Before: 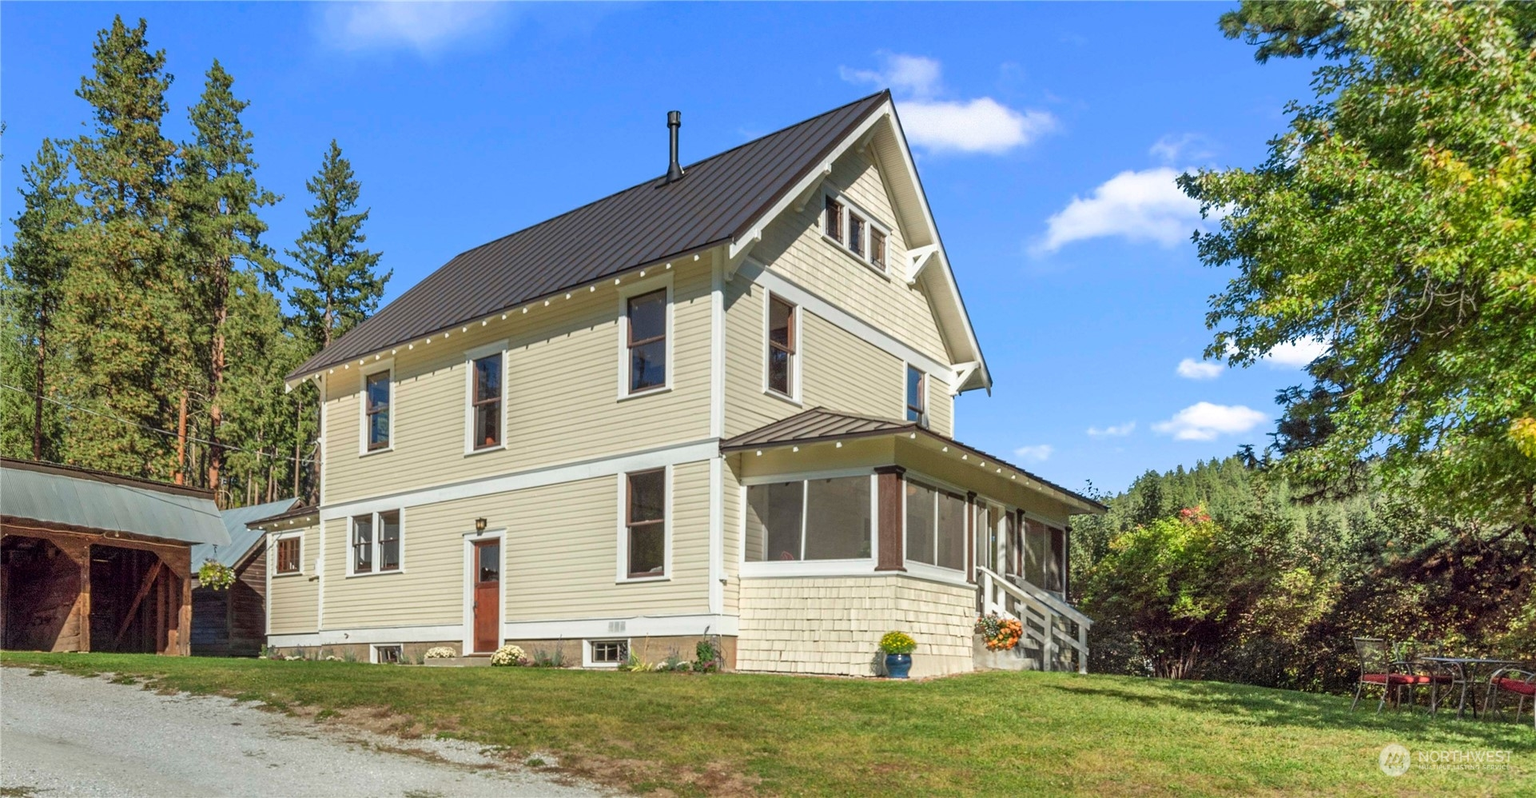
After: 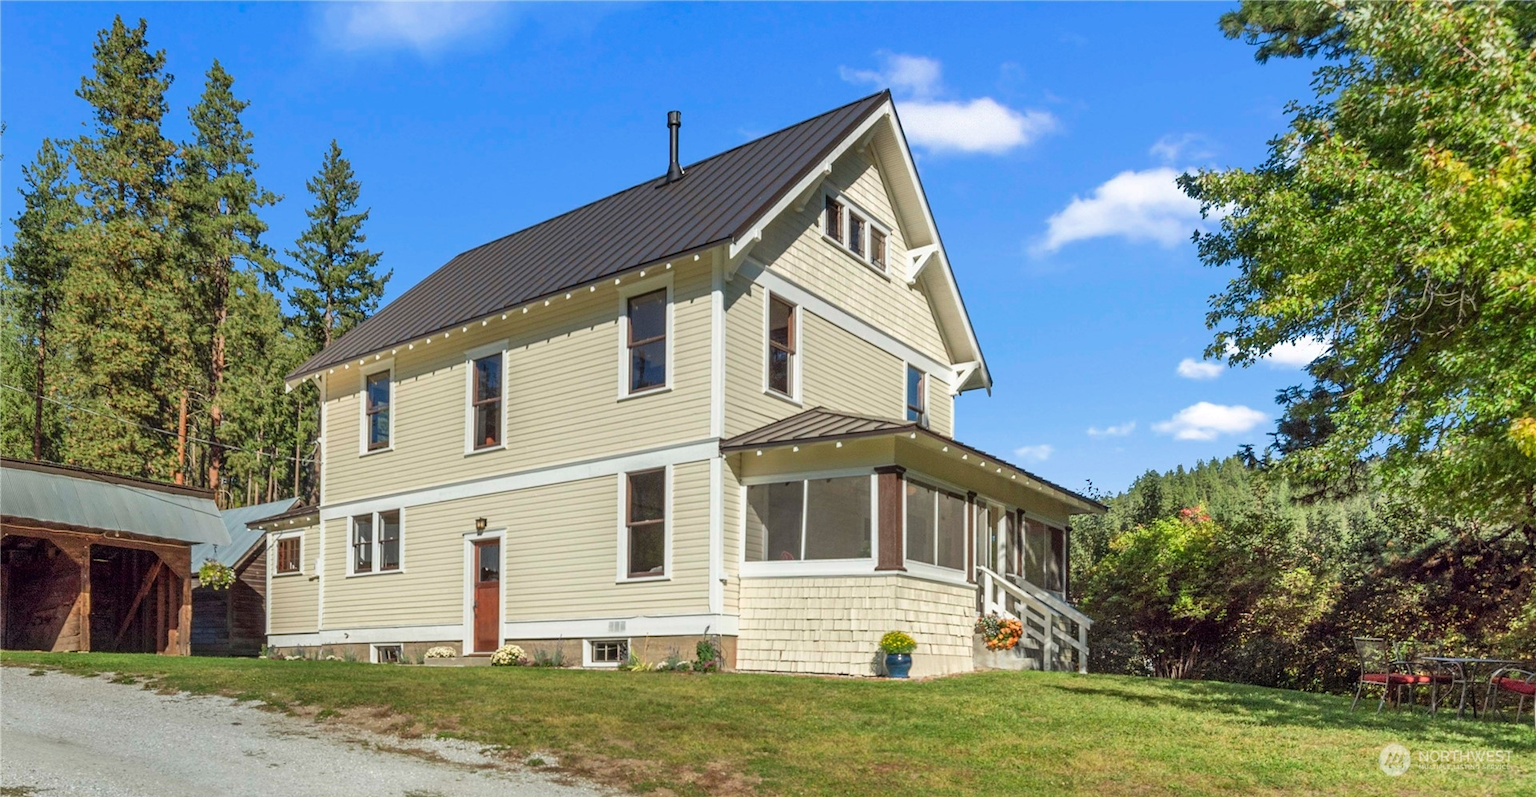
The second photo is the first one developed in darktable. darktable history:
shadows and highlights: radius 331.36, shadows 54.51, highlights -99.14, compress 94.37%, soften with gaussian
color zones: curves: ch0 [(0, 0.5) (0.143, 0.5) (0.286, 0.5) (0.429, 0.5) (0.571, 0.5) (0.714, 0.476) (0.857, 0.5) (1, 0.5)]; ch2 [(0, 0.5) (0.143, 0.5) (0.286, 0.5) (0.429, 0.5) (0.571, 0.5) (0.714, 0.487) (0.857, 0.5) (1, 0.5)]
